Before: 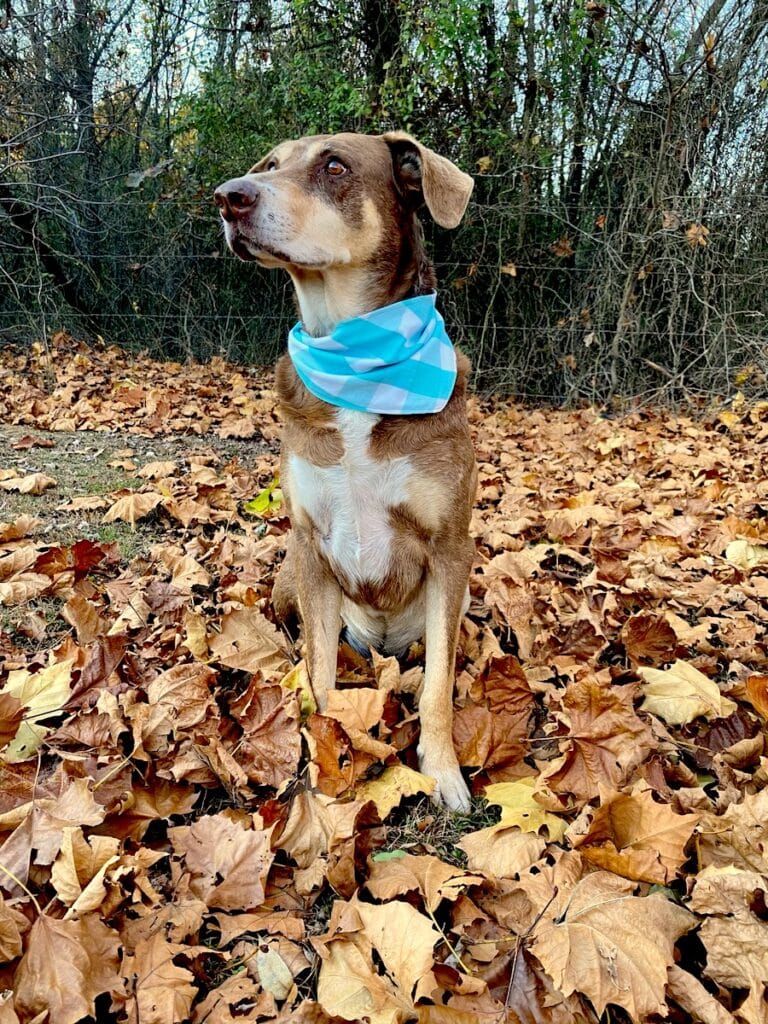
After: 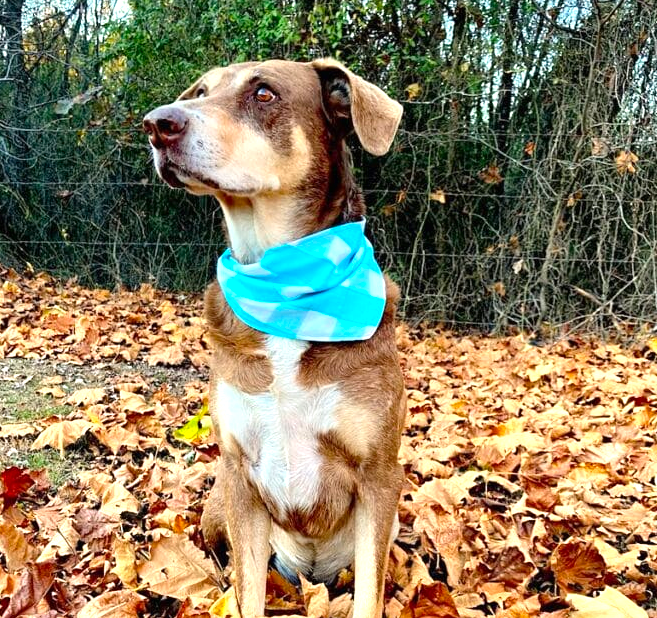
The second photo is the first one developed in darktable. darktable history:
crop and rotate: left 9.345%, top 7.22%, right 4.982%, bottom 32.331%
exposure: black level correction 0, exposure 0.7 EV, compensate exposure bias true, compensate highlight preservation false
